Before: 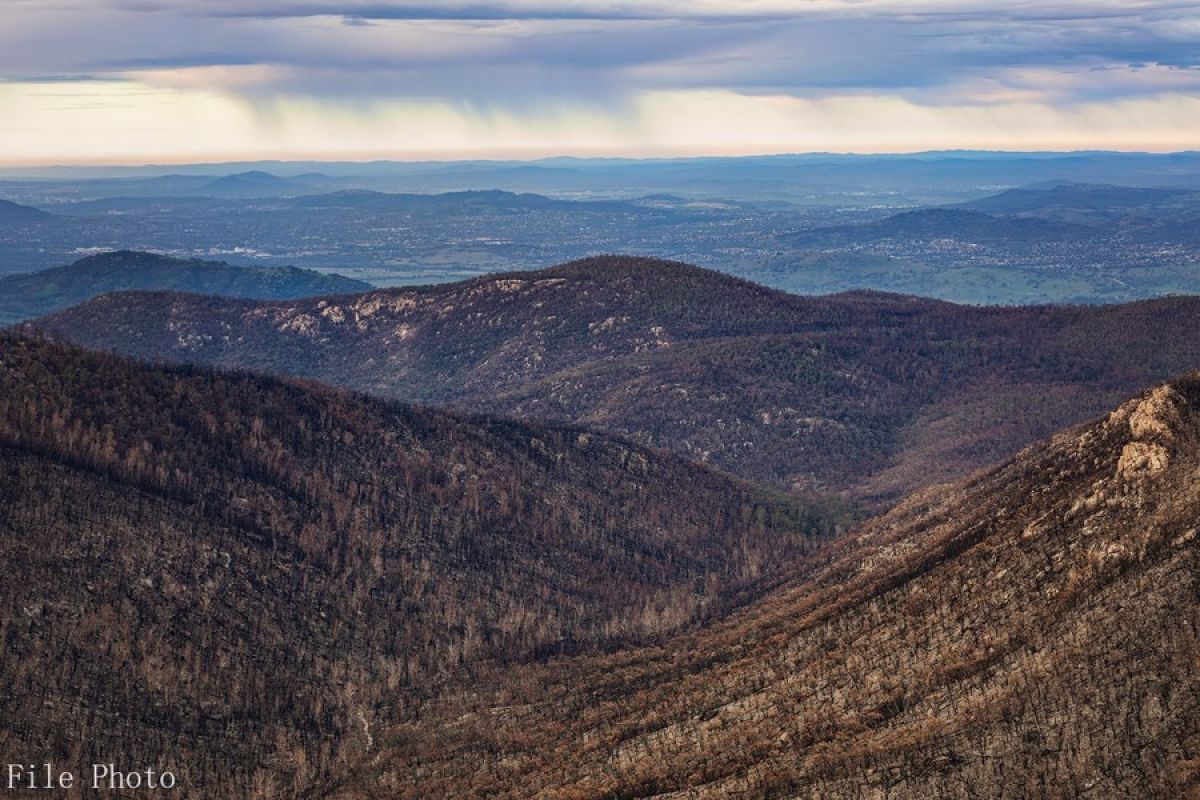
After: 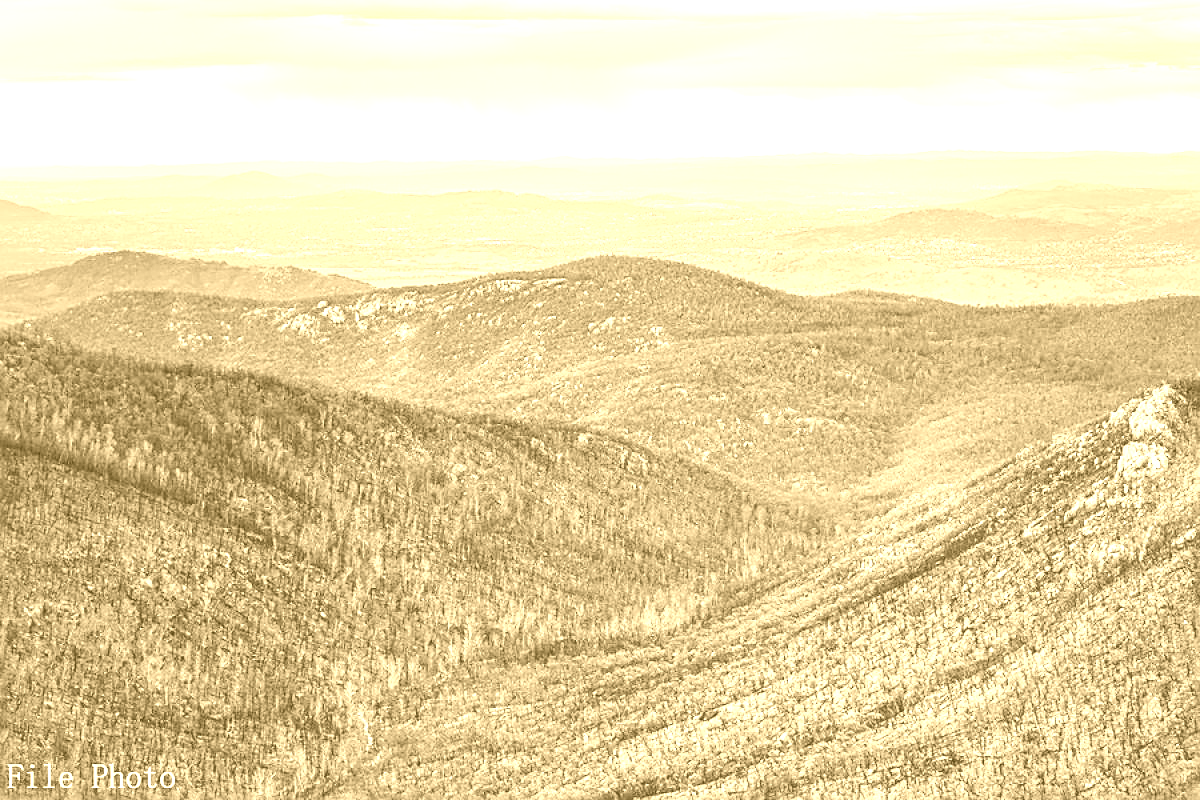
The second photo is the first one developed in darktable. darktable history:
sharpen: on, module defaults
colorize: hue 36°, source mix 100%
contrast brightness saturation: contrast 0.2, brightness -0.11, saturation 0.1
